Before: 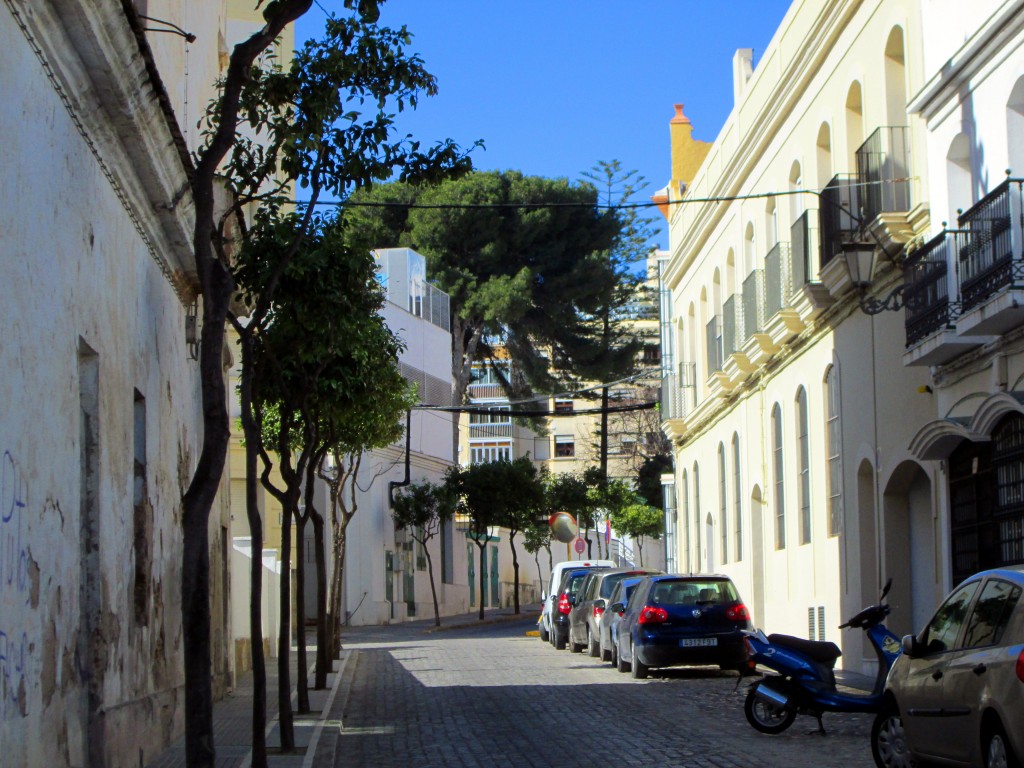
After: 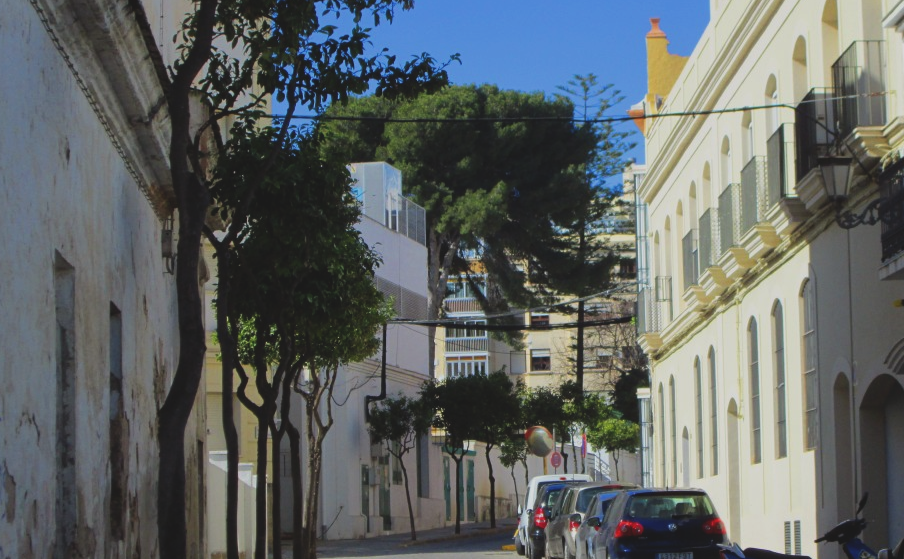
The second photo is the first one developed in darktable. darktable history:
crop and rotate: left 2.401%, top 11.308%, right 9.296%, bottom 15.863%
exposure: black level correction -0.015, exposure -0.529 EV, compensate highlight preservation false
